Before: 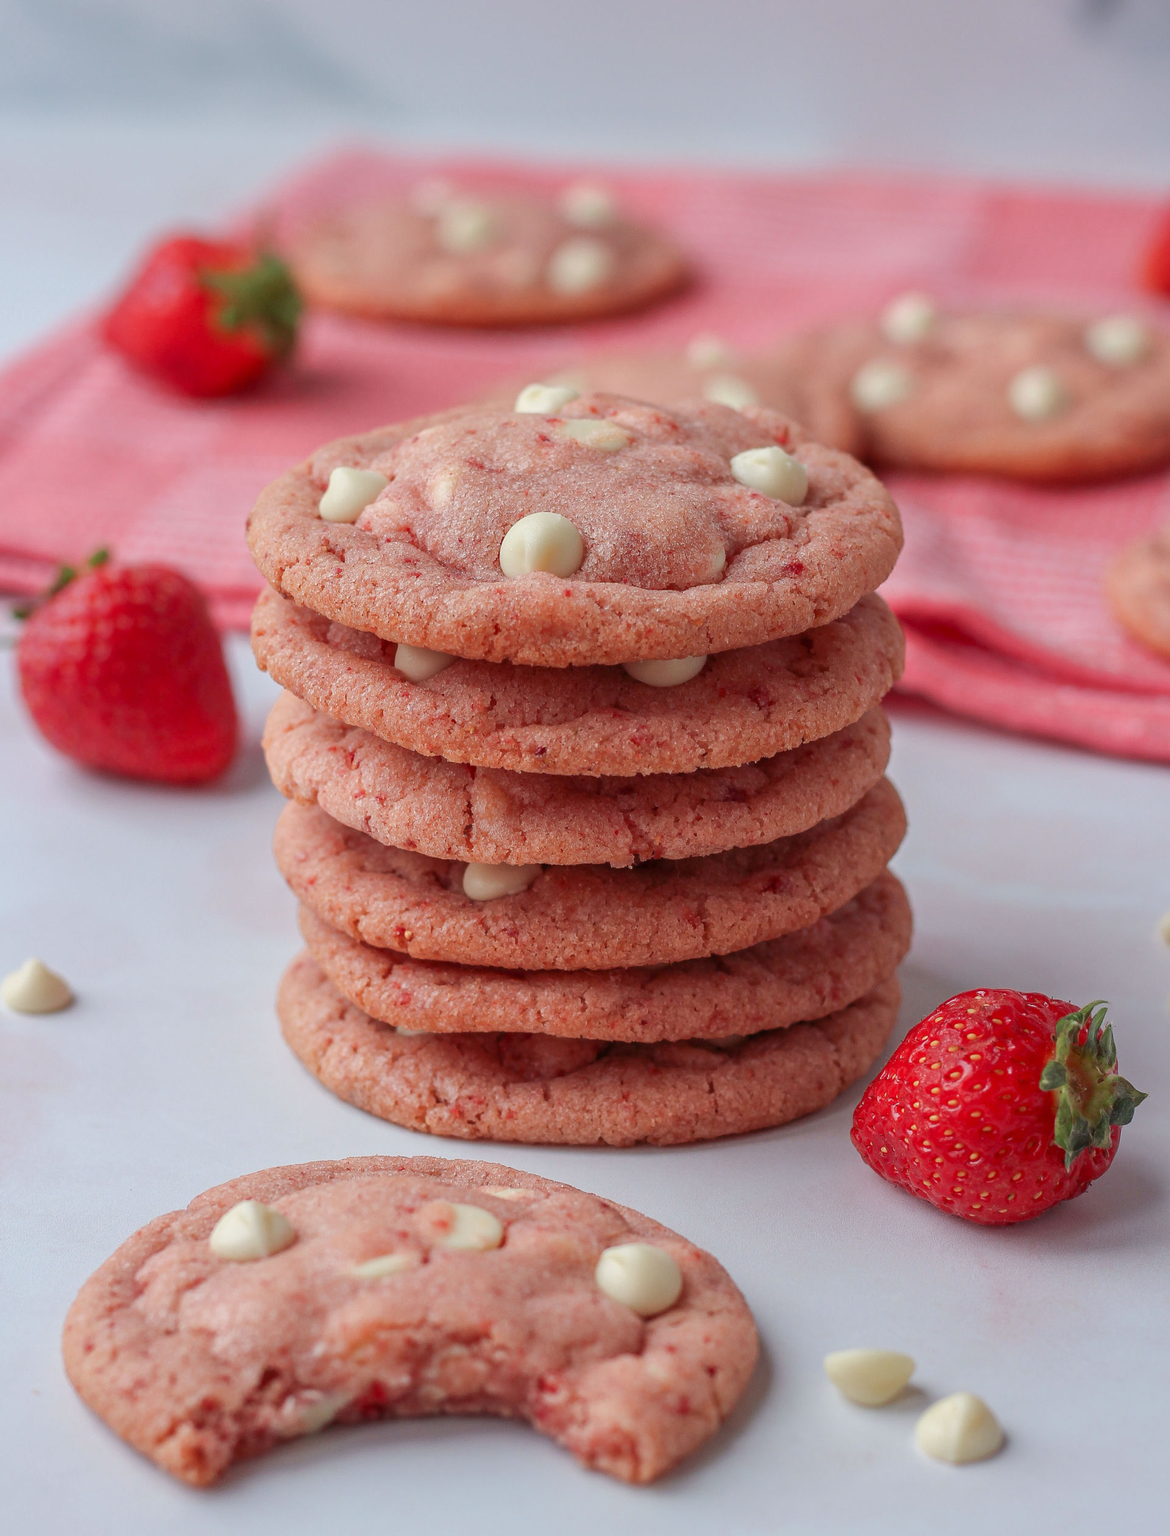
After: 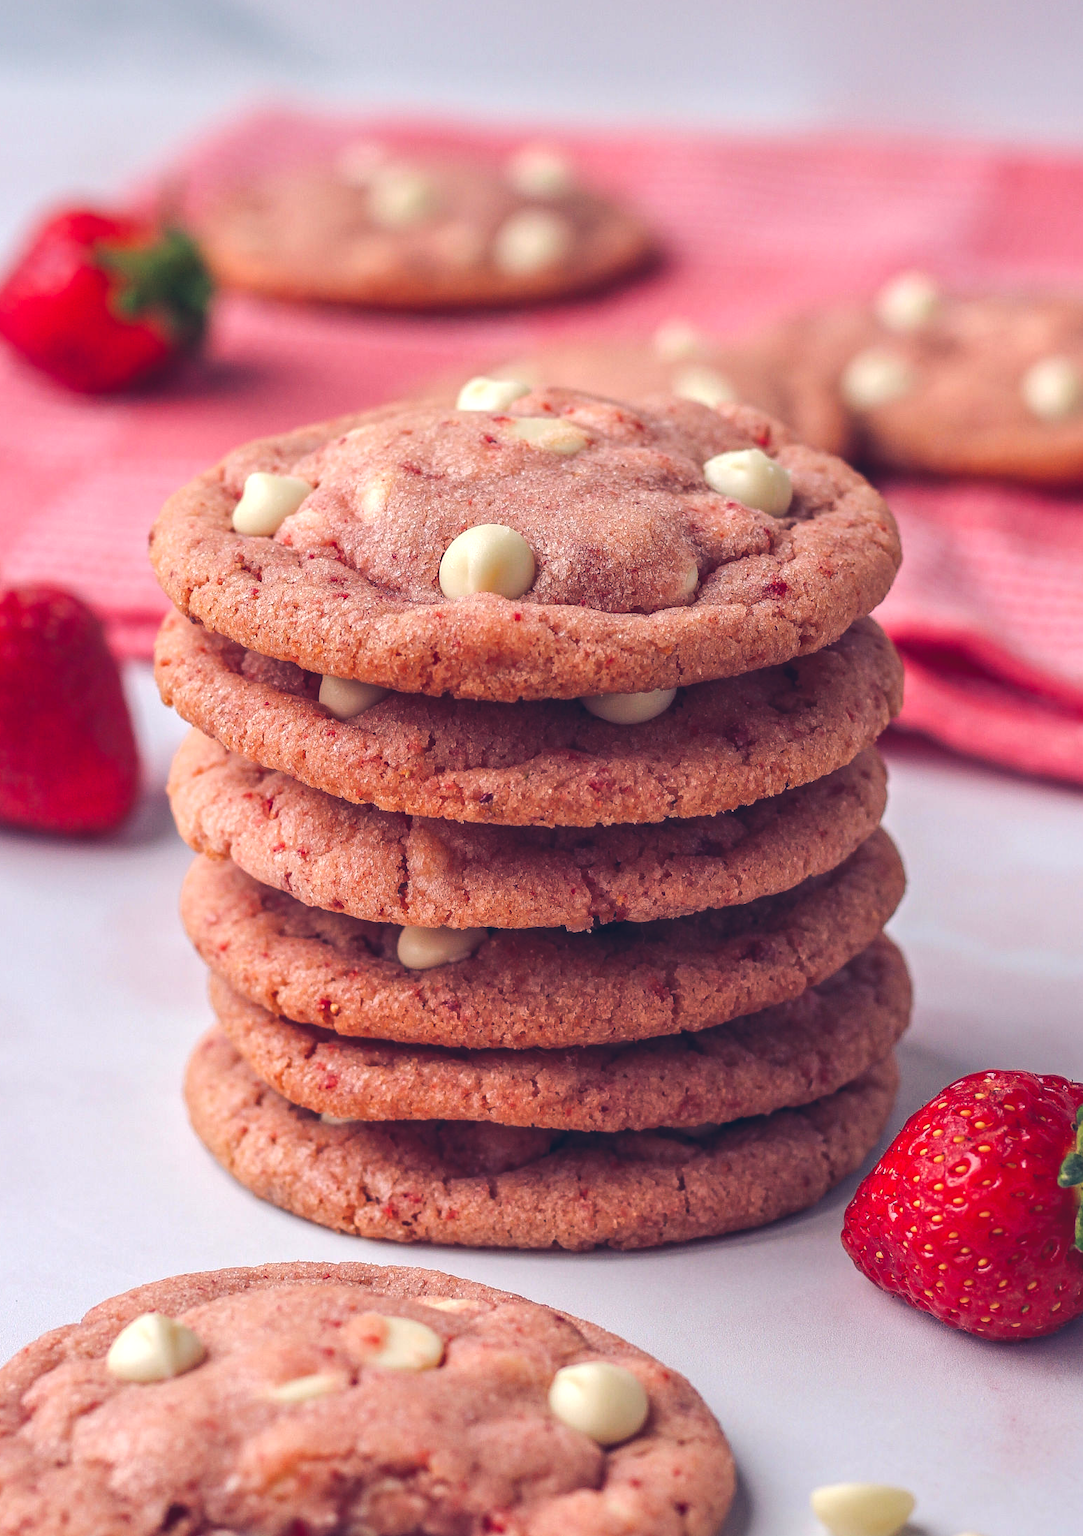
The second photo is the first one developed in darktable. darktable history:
crop: left 9.953%, top 3.596%, right 9.183%, bottom 9.103%
local contrast: on, module defaults
contrast brightness saturation: contrast 0.027, brightness -0.034
color balance rgb: shadows lift › luminance -41.12%, shadows lift › chroma 13.871%, shadows lift › hue 260.32°, highlights gain › chroma 0.906%, highlights gain › hue 26.81°, perceptual saturation grading › global saturation 30.397%
exposure: black level correction -0.027, compensate exposure bias true, compensate highlight preservation false
tone equalizer: -8 EV -0.39 EV, -7 EV -0.368 EV, -6 EV -0.321 EV, -5 EV -0.186 EV, -3 EV 0.252 EV, -2 EV 0.338 EV, -1 EV 0.363 EV, +0 EV 0.4 EV, edges refinement/feathering 500, mask exposure compensation -1.57 EV, preserve details no
